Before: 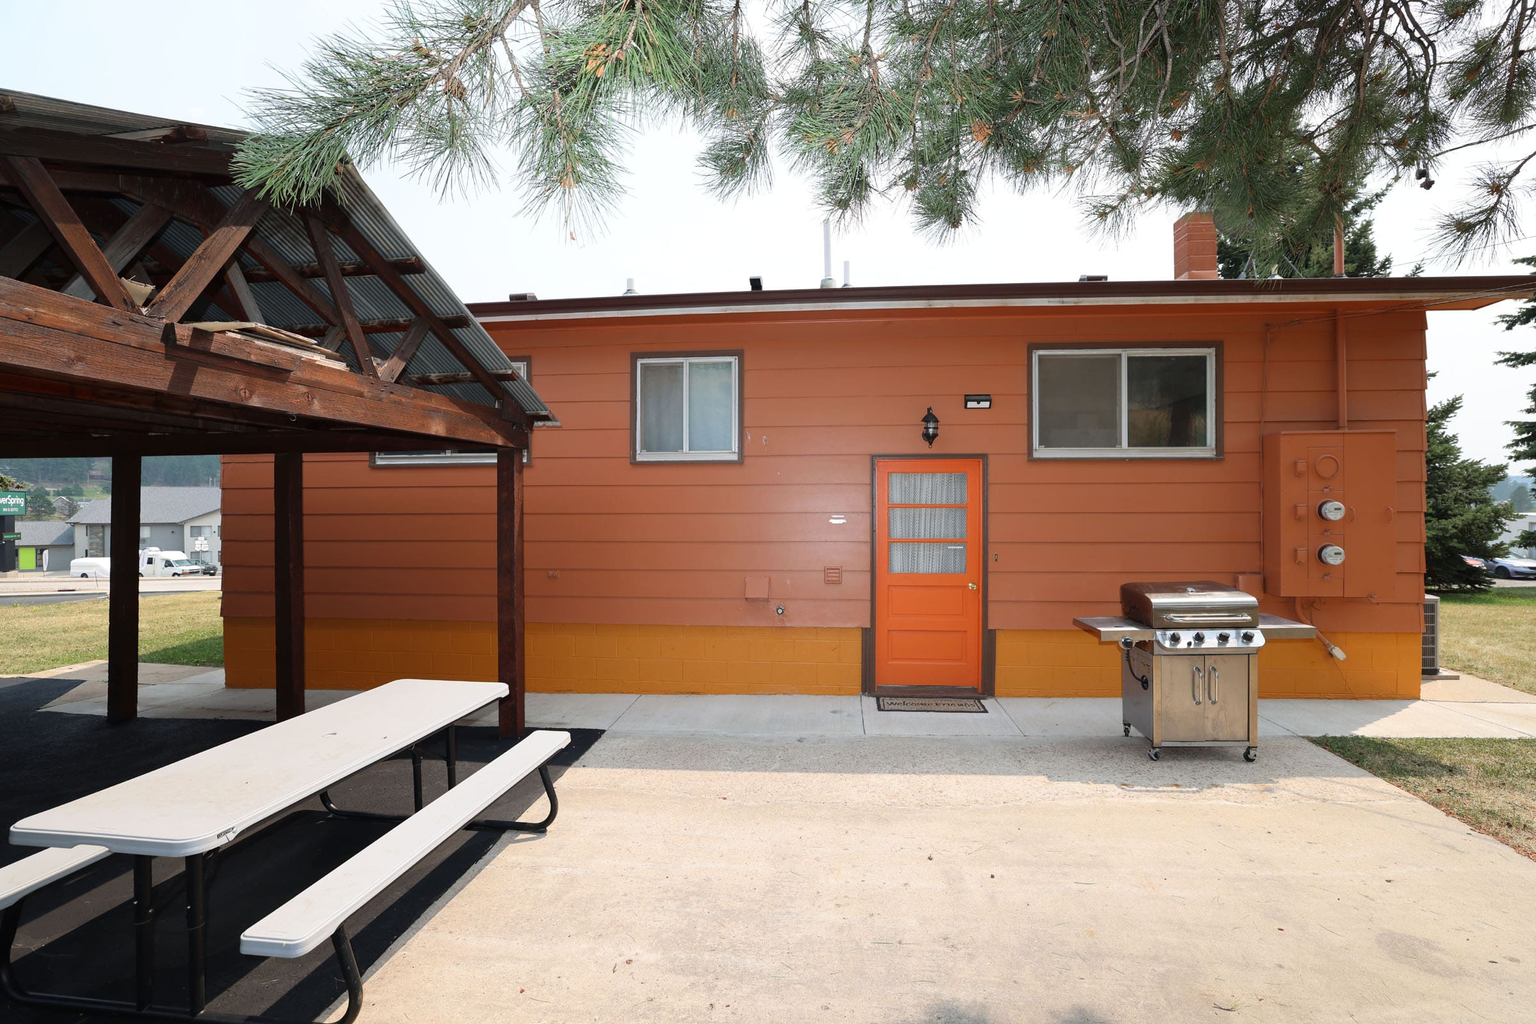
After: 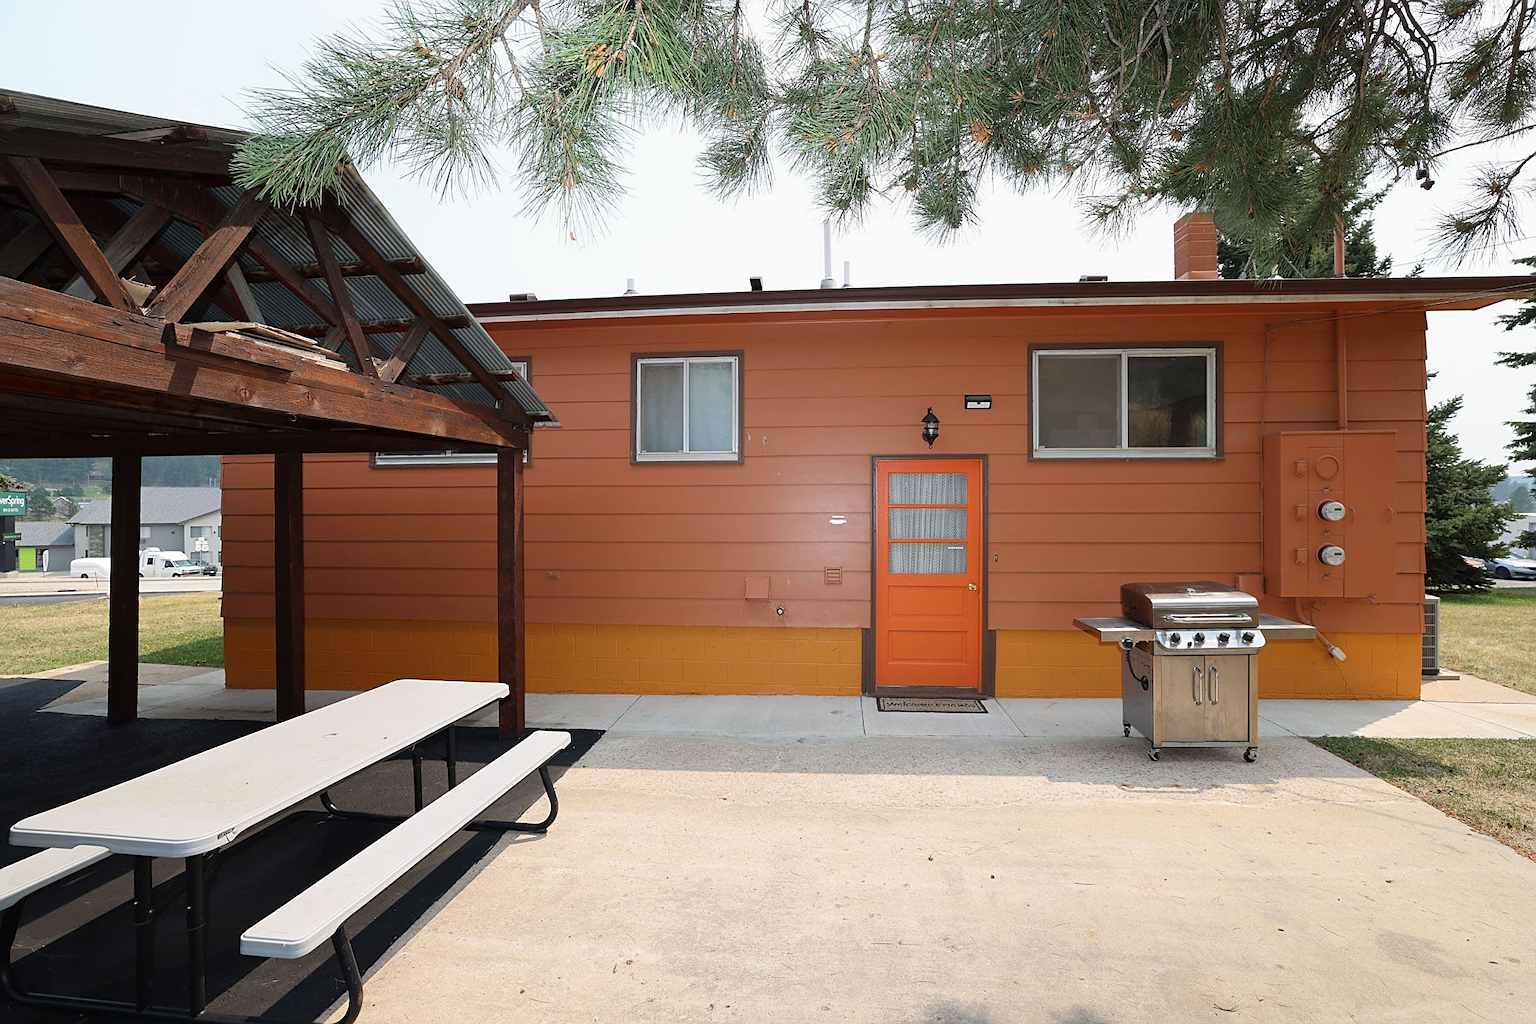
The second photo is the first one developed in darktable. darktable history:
tone equalizer: on, module defaults
sharpen: on, module defaults
exposure: exposure -0.07 EV, compensate highlight preservation false
